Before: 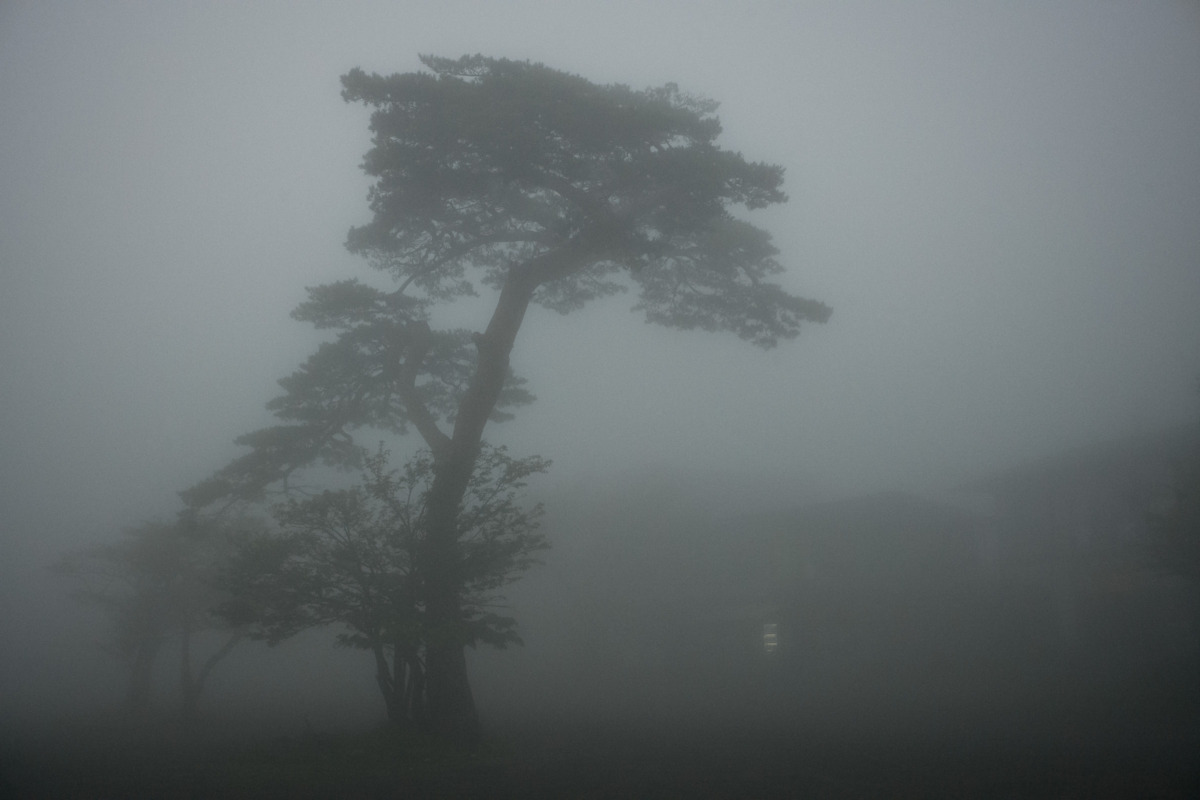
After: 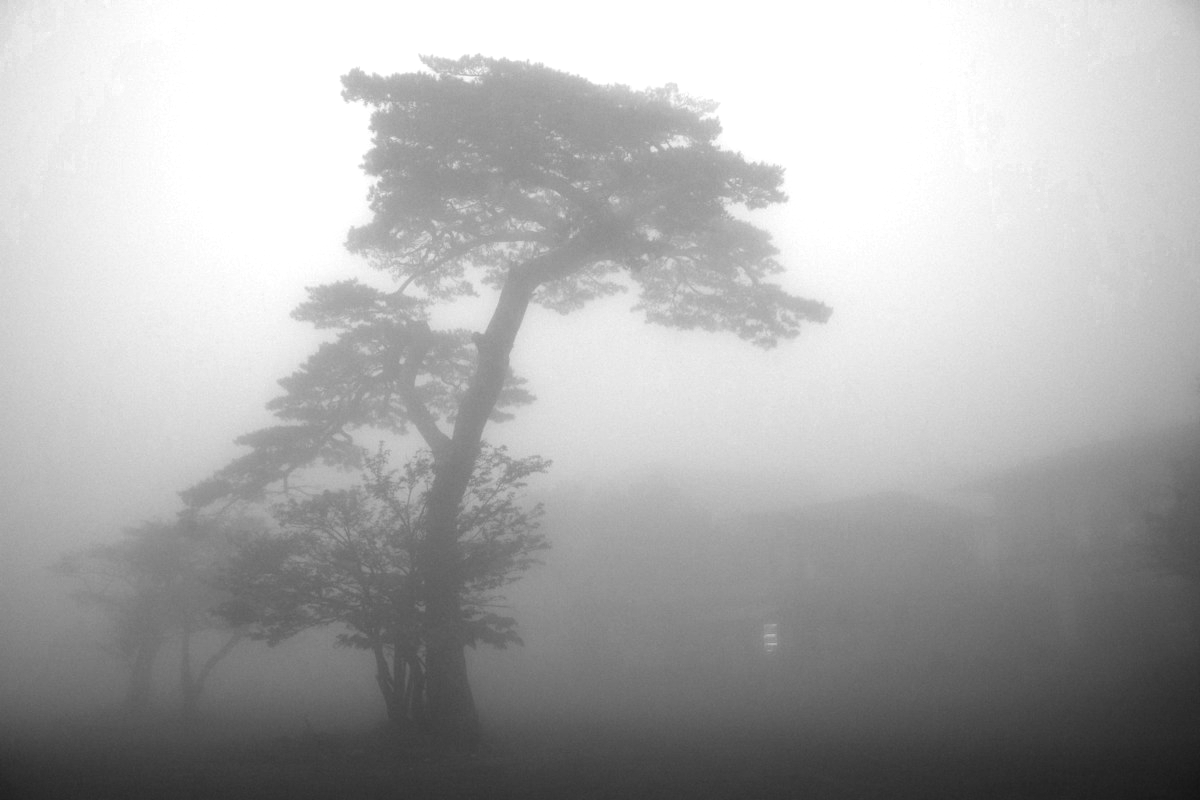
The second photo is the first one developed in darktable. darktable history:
tone equalizer: -8 EV -0.714 EV, -7 EV -0.673 EV, -6 EV -0.583 EV, -5 EV -0.408 EV, -3 EV 0.379 EV, -2 EV 0.6 EV, -1 EV 0.678 EV, +0 EV 0.764 EV
exposure: black level correction 0, exposure 0.704 EV, compensate highlight preservation false
color zones: curves: ch0 [(0, 0.613) (0.01, 0.613) (0.245, 0.448) (0.498, 0.529) (0.642, 0.665) (0.879, 0.777) (0.99, 0.613)]; ch1 [(0, 0) (0.143, 0) (0.286, 0) (0.429, 0) (0.571, 0) (0.714, 0) (0.857, 0)]
